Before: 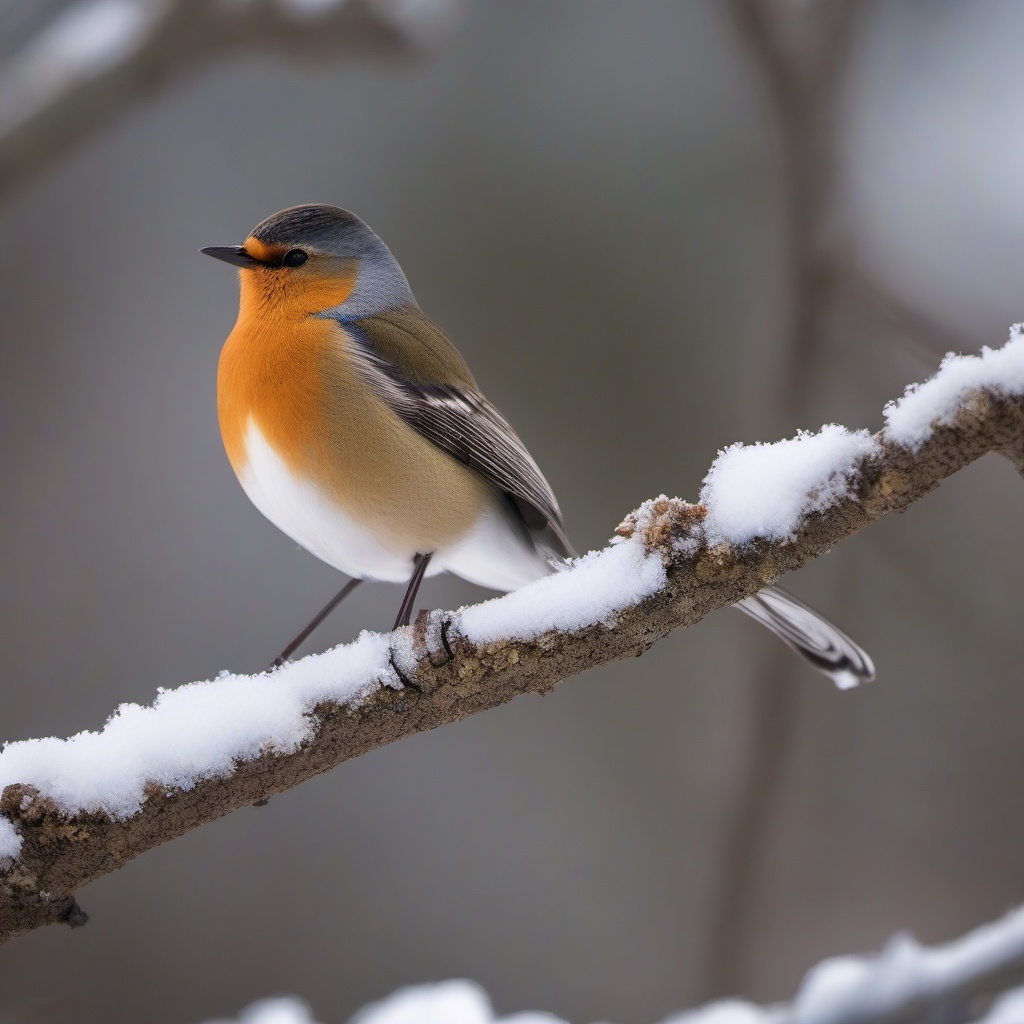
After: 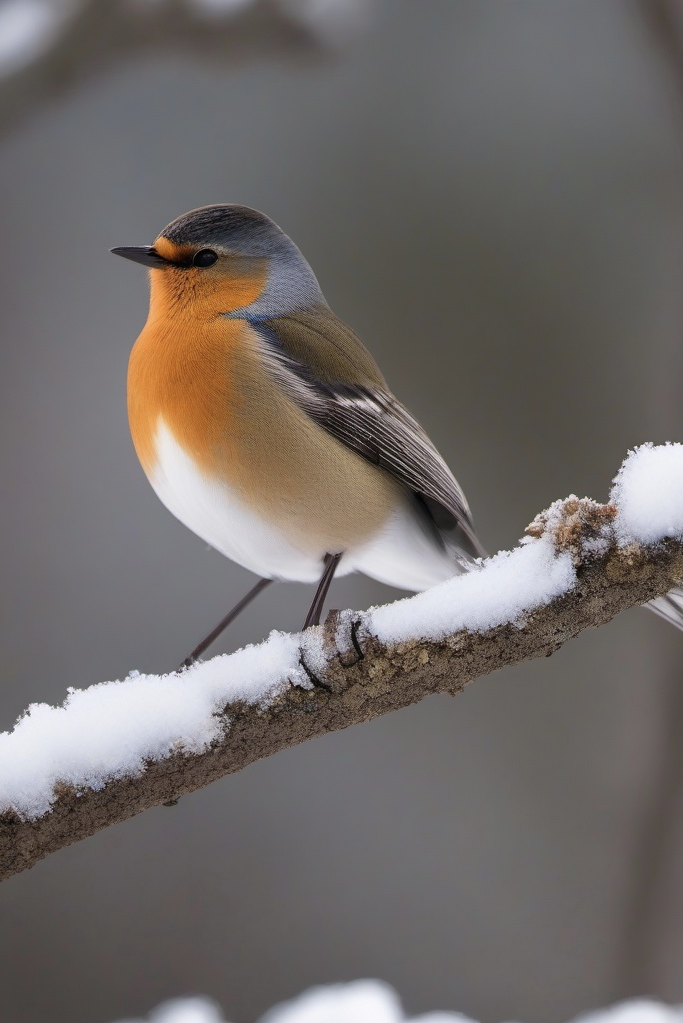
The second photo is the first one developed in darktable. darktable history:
crop and rotate: left 8.846%, right 24.382%
color correction: highlights b* -0.012, saturation 0.863
